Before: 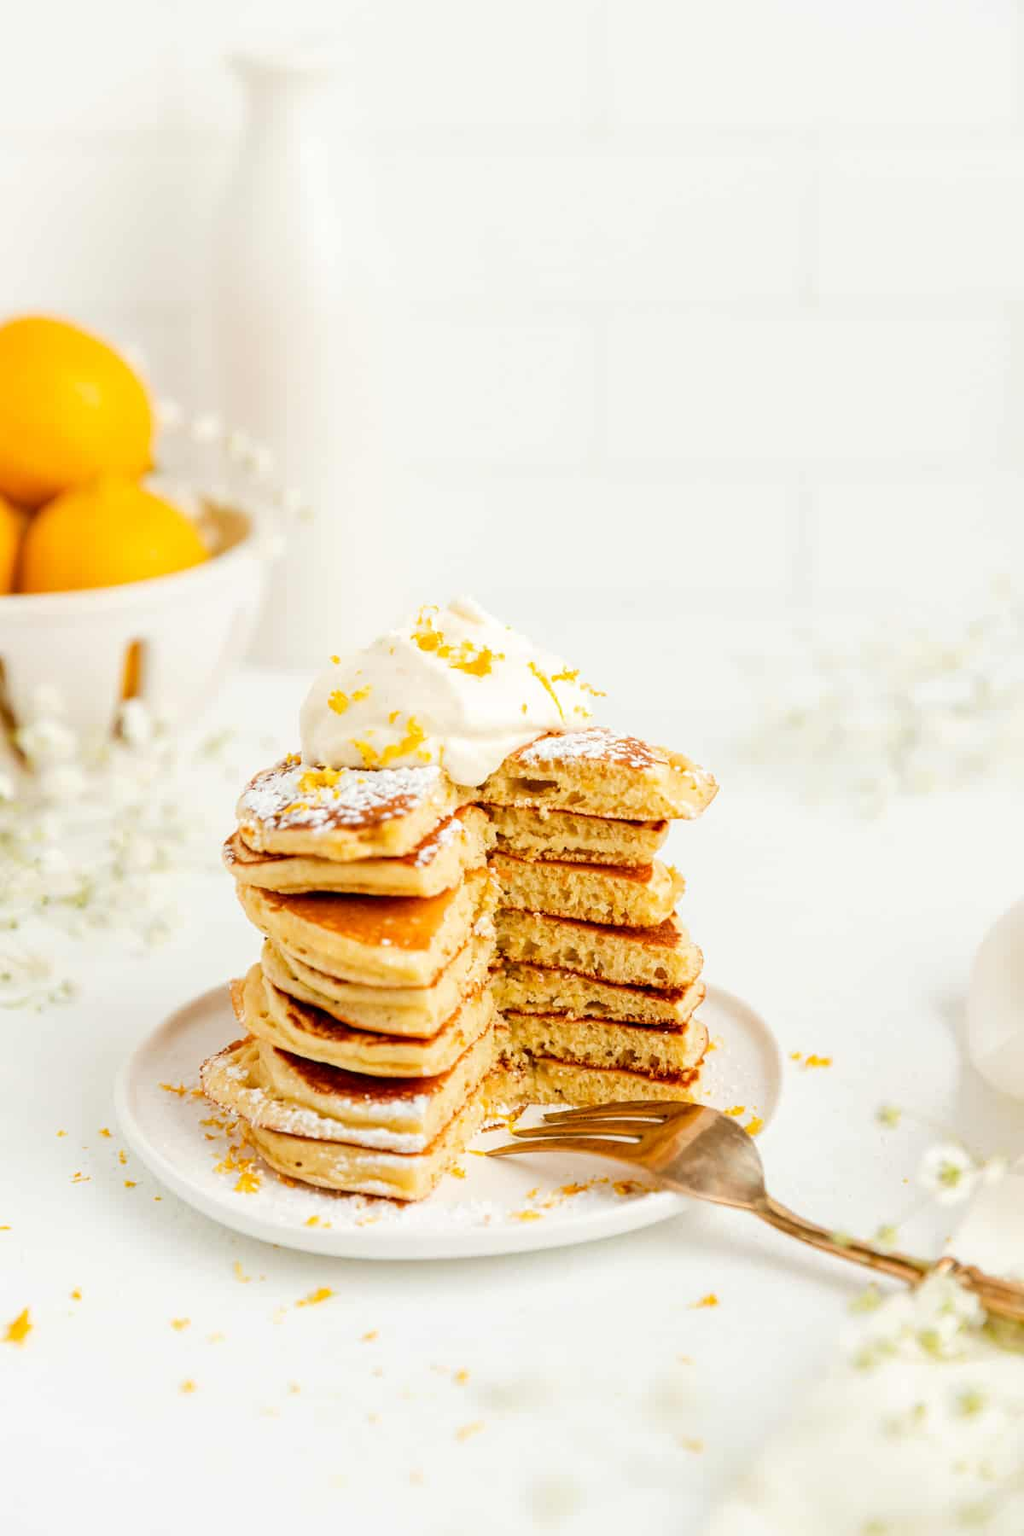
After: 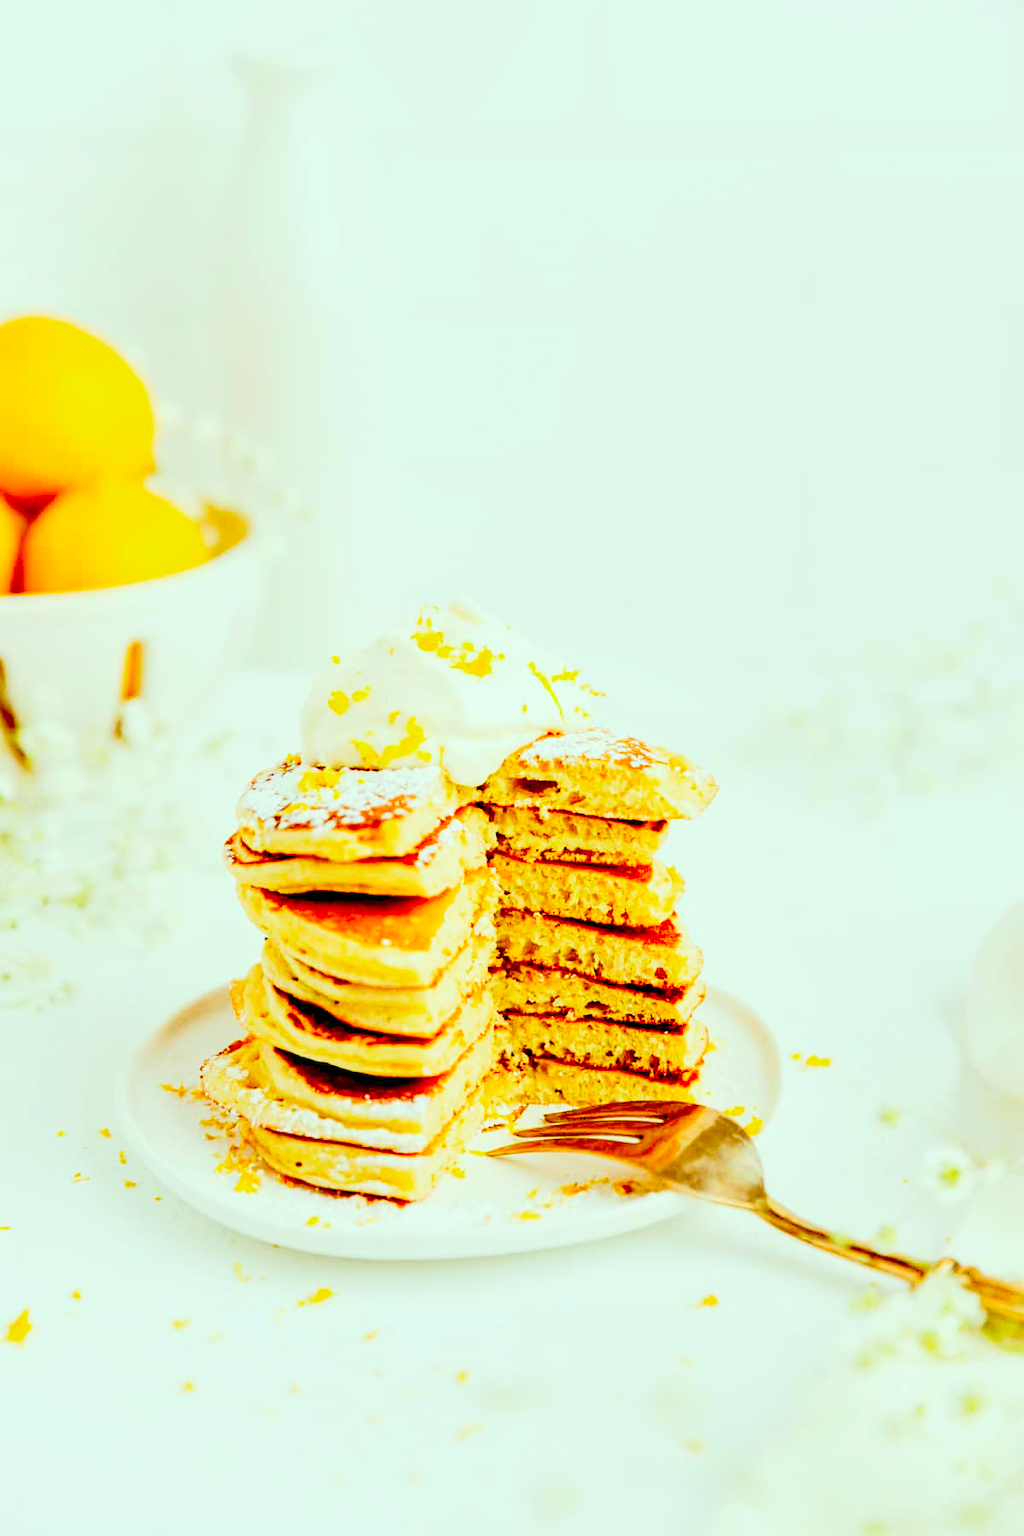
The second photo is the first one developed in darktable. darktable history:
exposure: black level correction 0.009, exposure -0.674 EV, compensate highlight preservation false
color correction: highlights a* -7.3, highlights b* 1.13, shadows a* -3.85, saturation 1.43
tone curve: curves: ch0 [(0, 0) (0.118, 0.034) (0.182, 0.124) (0.265, 0.214) (0.504, 0.508) (0.783, 0.825) (1, 1)], color space Lab, independent channels, preserve colors none
base curve: curves: ch0 [(0, 0) (0.036, 0.025) (0.121, 0.166) (0.206, 0.329) (0.605, 0.79) (1, 1)], fusion 1, preserve colors none
